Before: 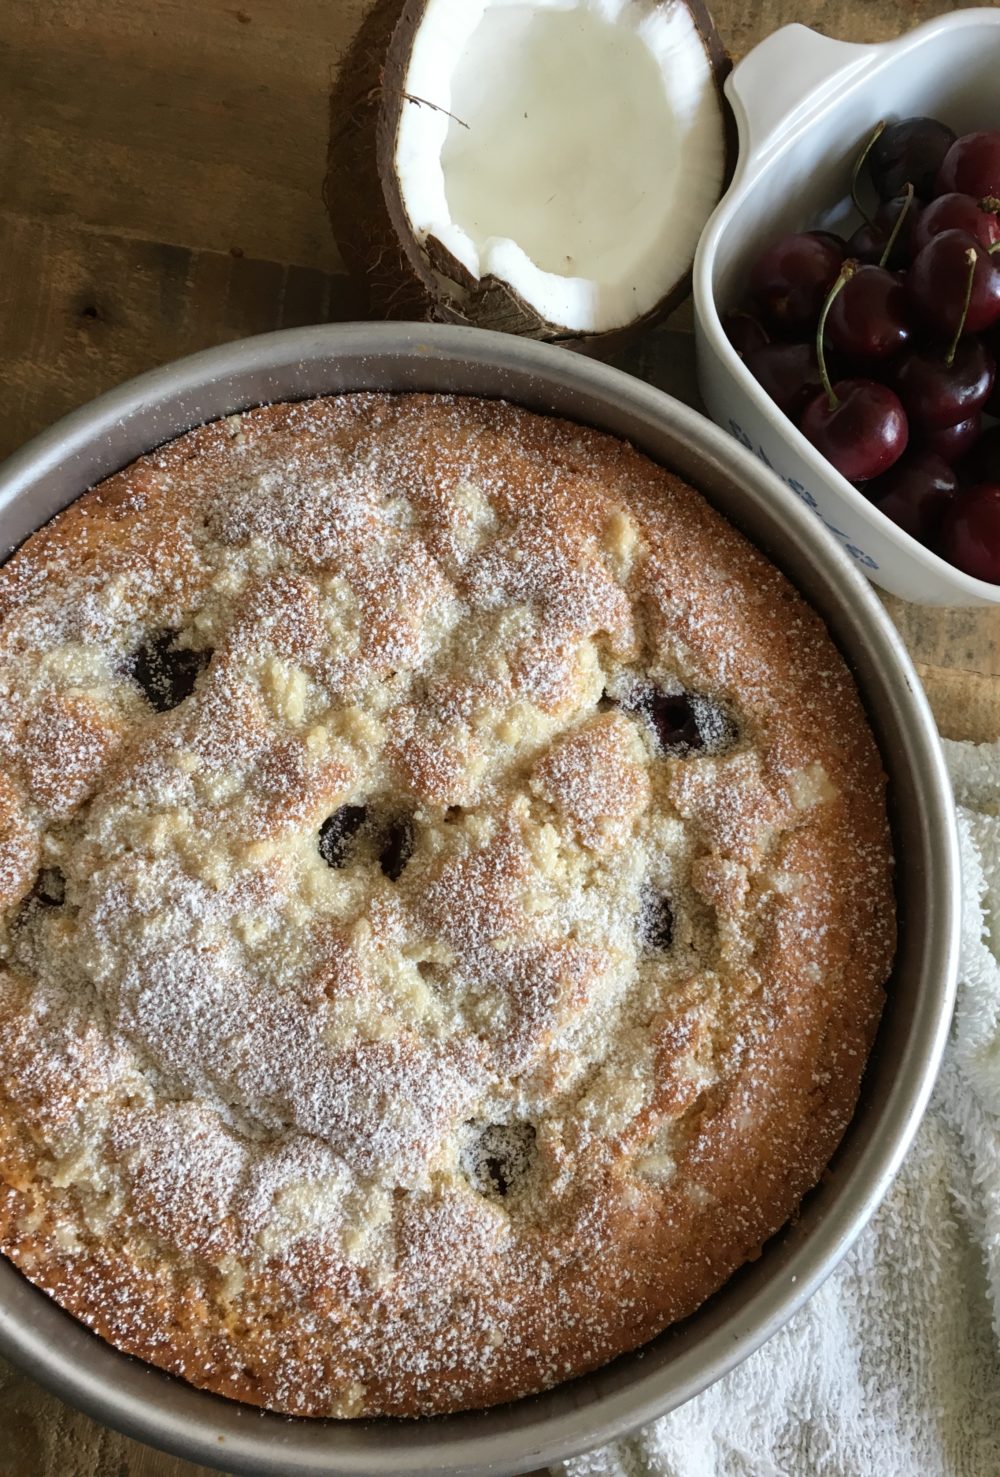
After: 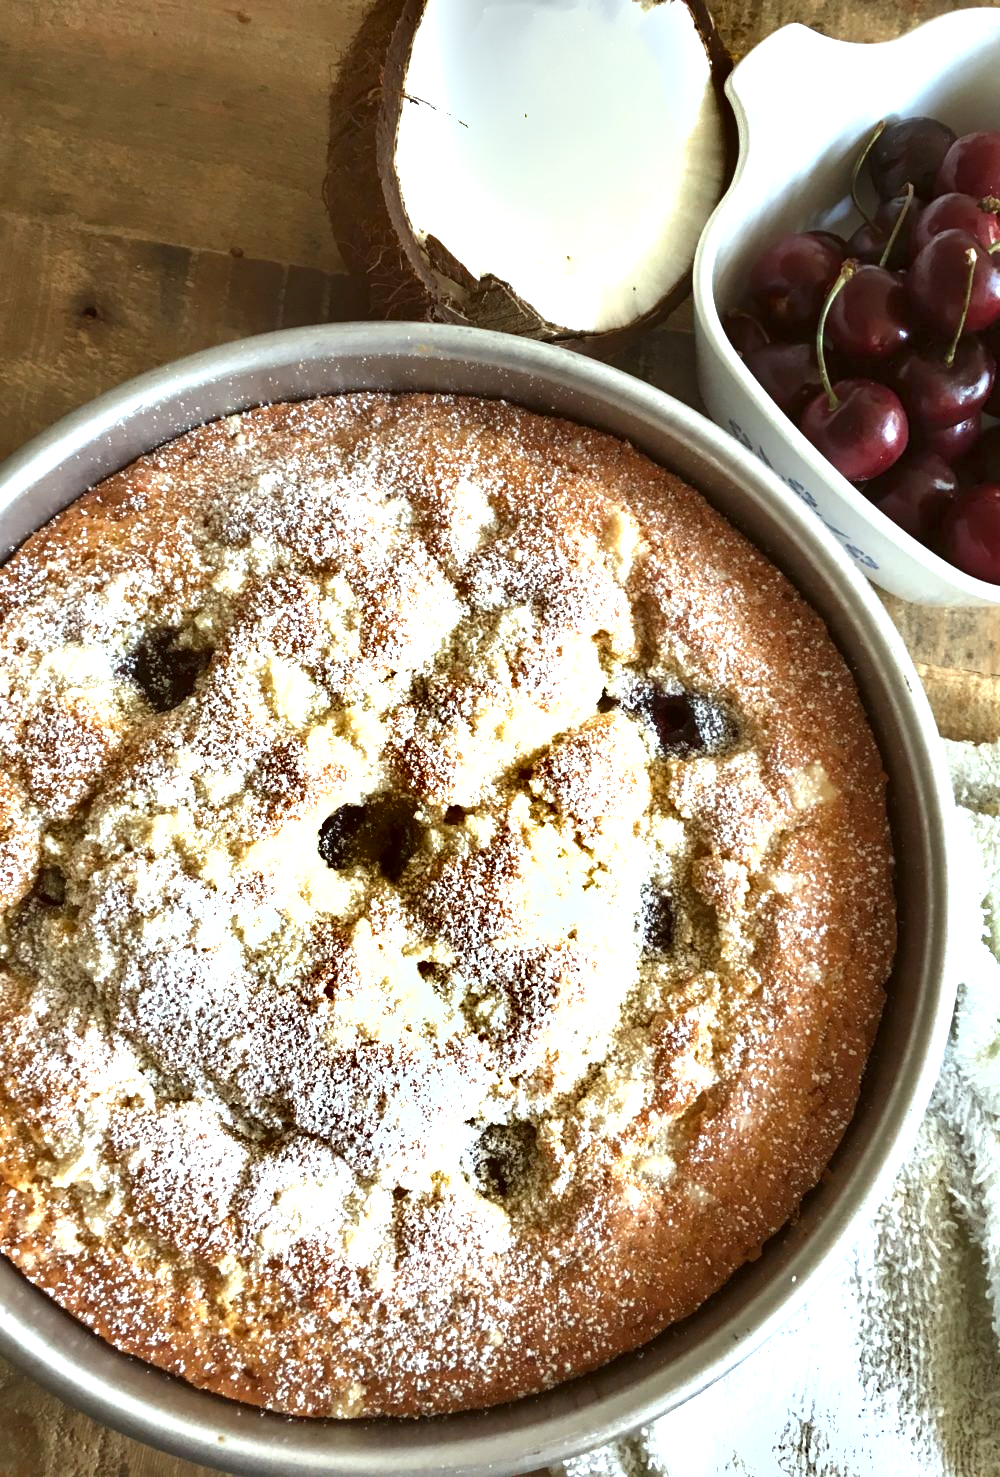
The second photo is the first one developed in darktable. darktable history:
base curve: curves: ch0 [(0, 0) (0.74, 0.67) (1, 1)]
color correction: highlights a* -4.98, highlights b* -3.76, shadows a* 3.83, shadows b* 4.08
exposure: black level correction 0, exposure 1.45 EV, compensate exposure bias true, compensate highlight preservation false
shadows and highlights: soften with gaussian
